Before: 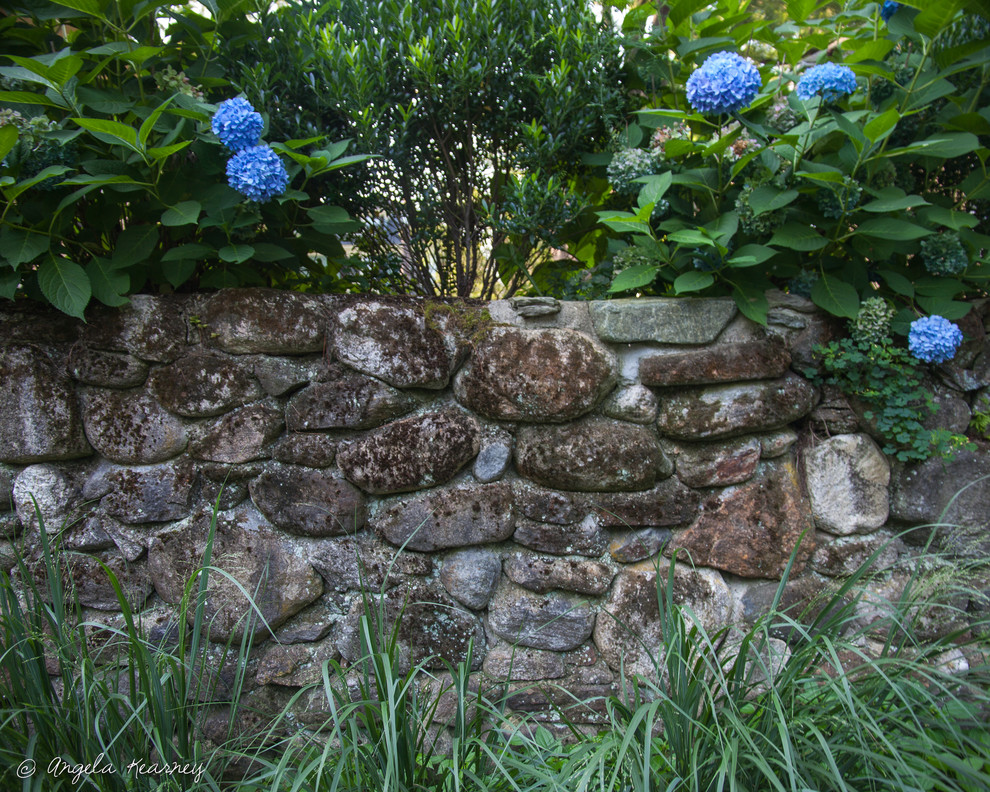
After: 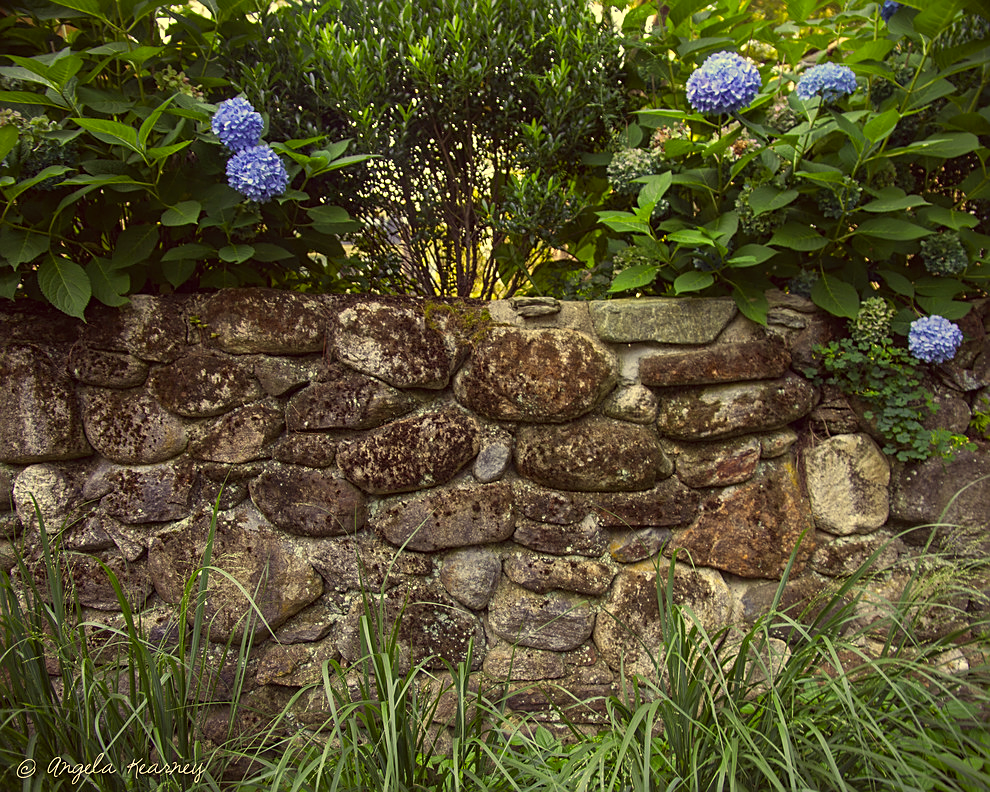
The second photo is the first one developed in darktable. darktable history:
color correction: highlights a* -0.482, highlights b* 40, shadows a* 9.8, shadows b* -0.161
sharpen: on, module defaults
